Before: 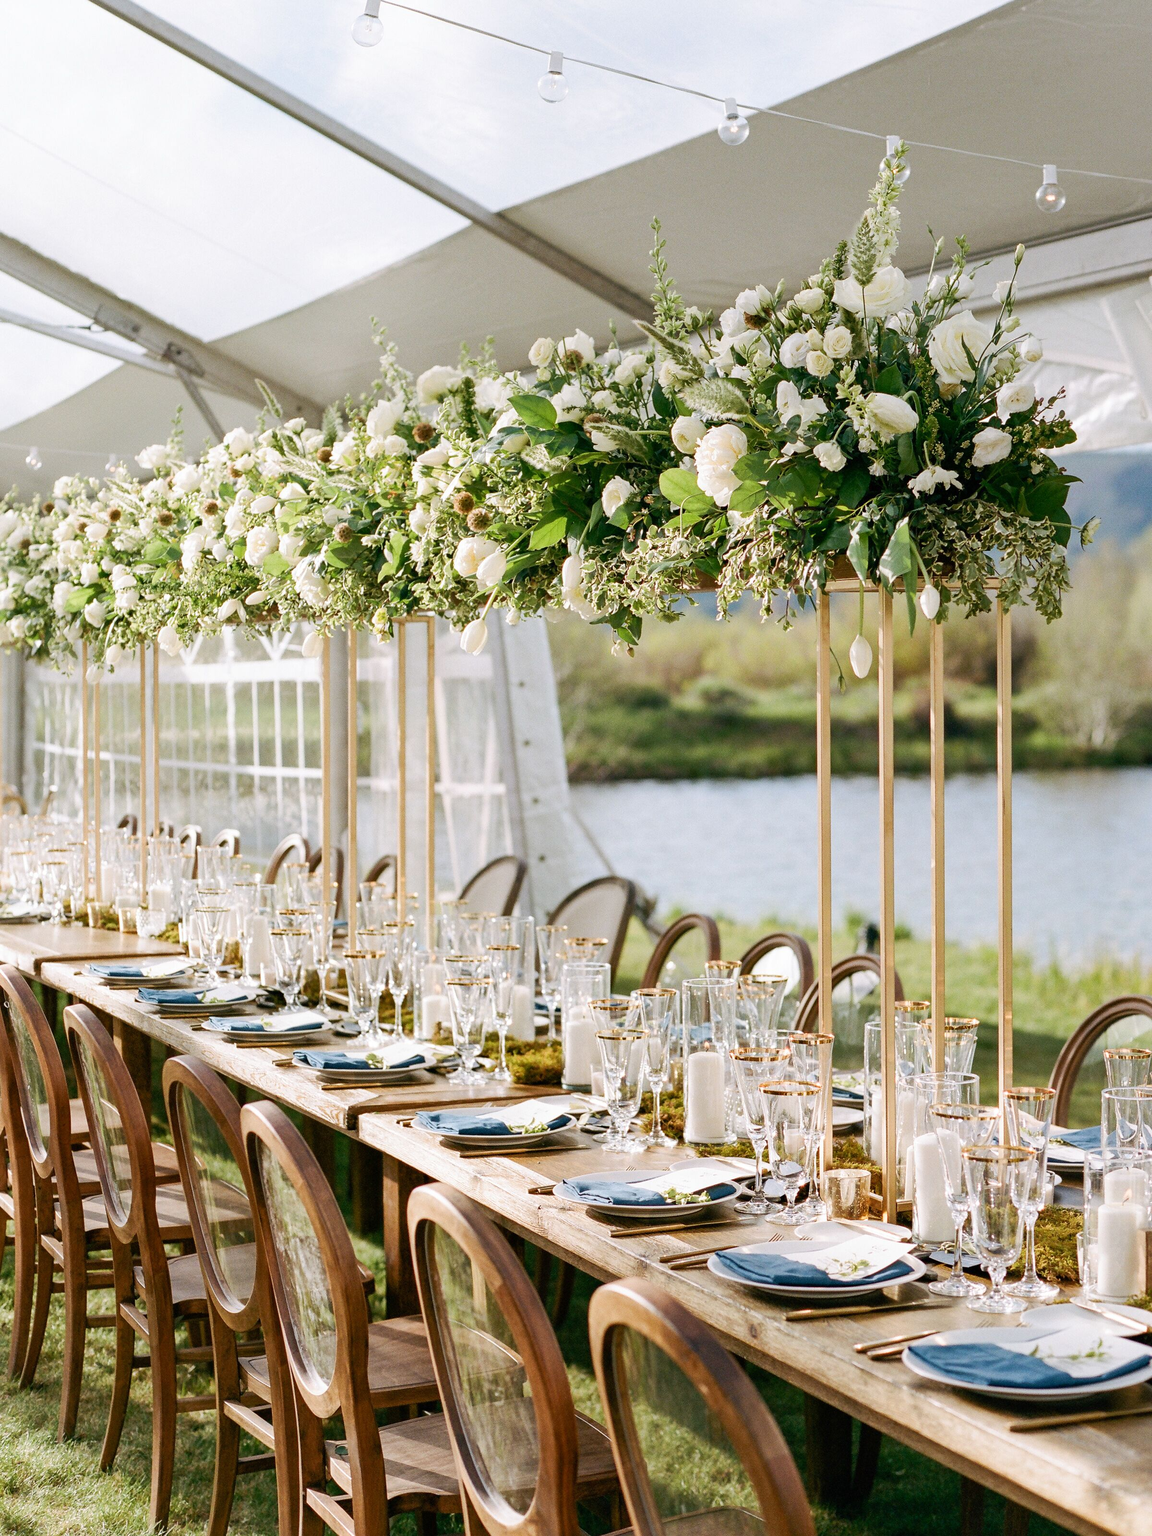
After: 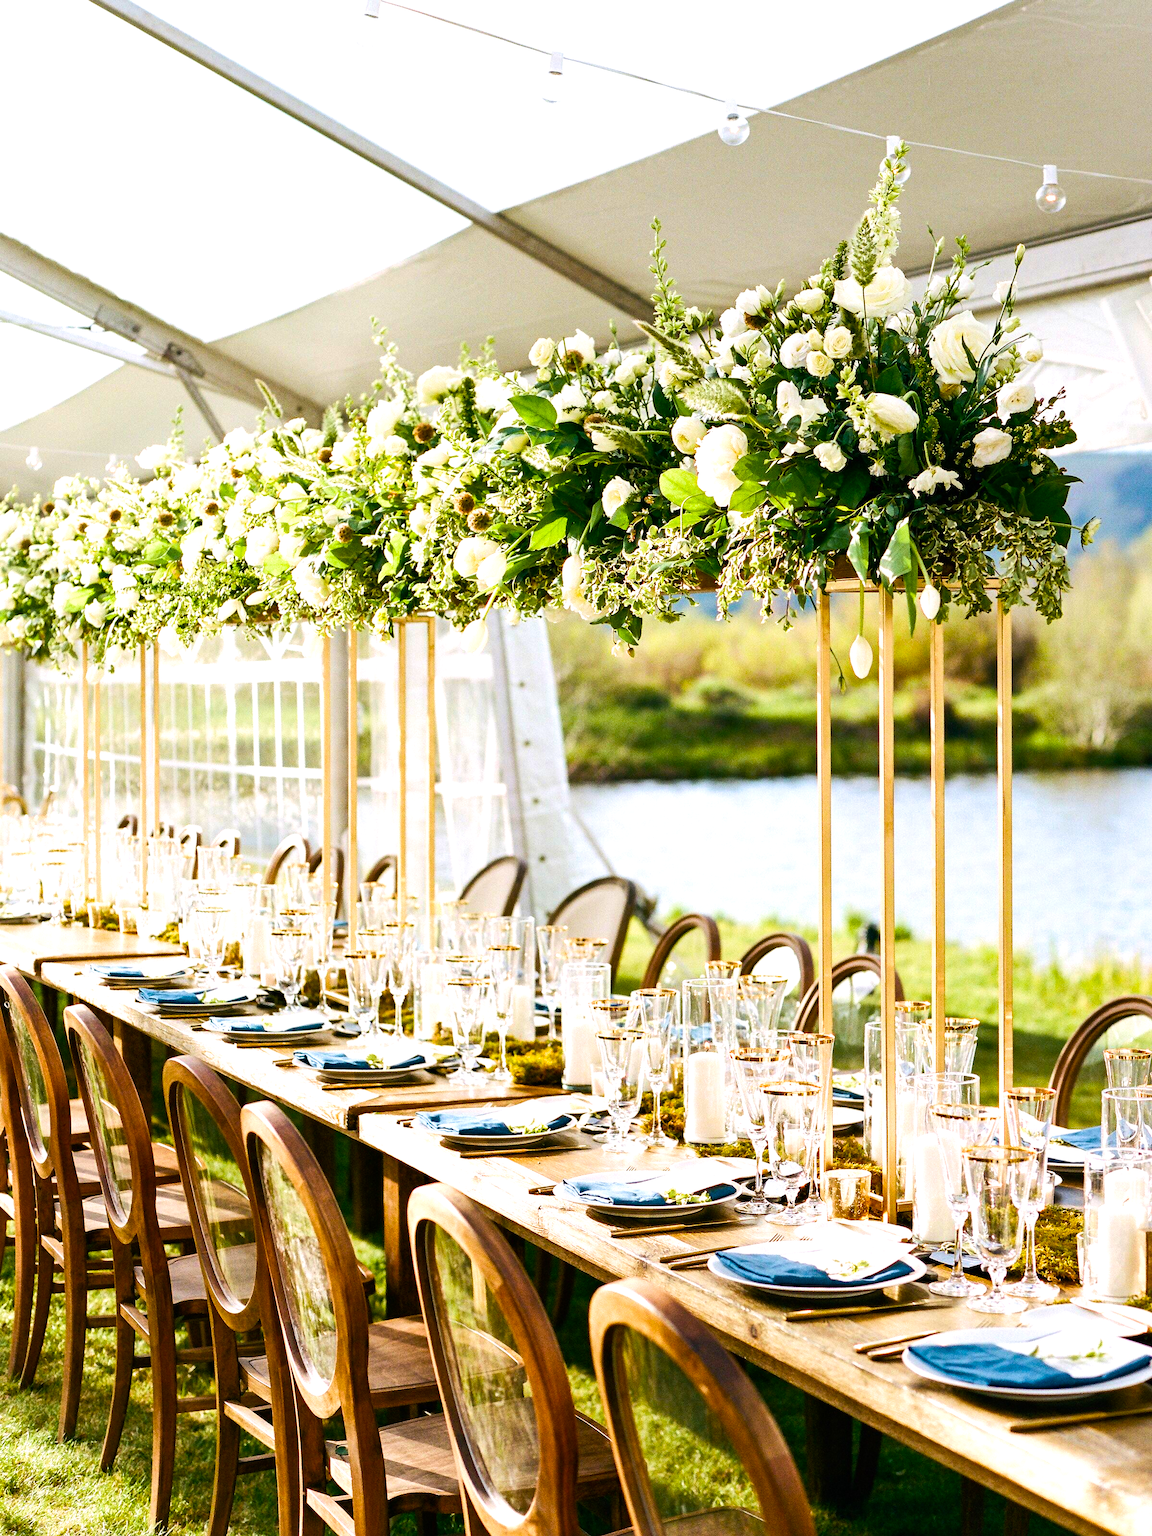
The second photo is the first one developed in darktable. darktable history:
tone equalizer: -8 EV -0.764 EV, -7 EV -0.717 EV, -6 EV -0.623 EV, -5 EV -0.374 EV, -3 EV 0.394 EV, -2 EV 0.6 EV, -1 EV 0.684 EV, +0 EV 0.74 EV, edges refinement/feathering 500, mask exposure compensation -1.57 EV, preserve details no
velvia: strength 50.8%, mid-tones bias 0.509
